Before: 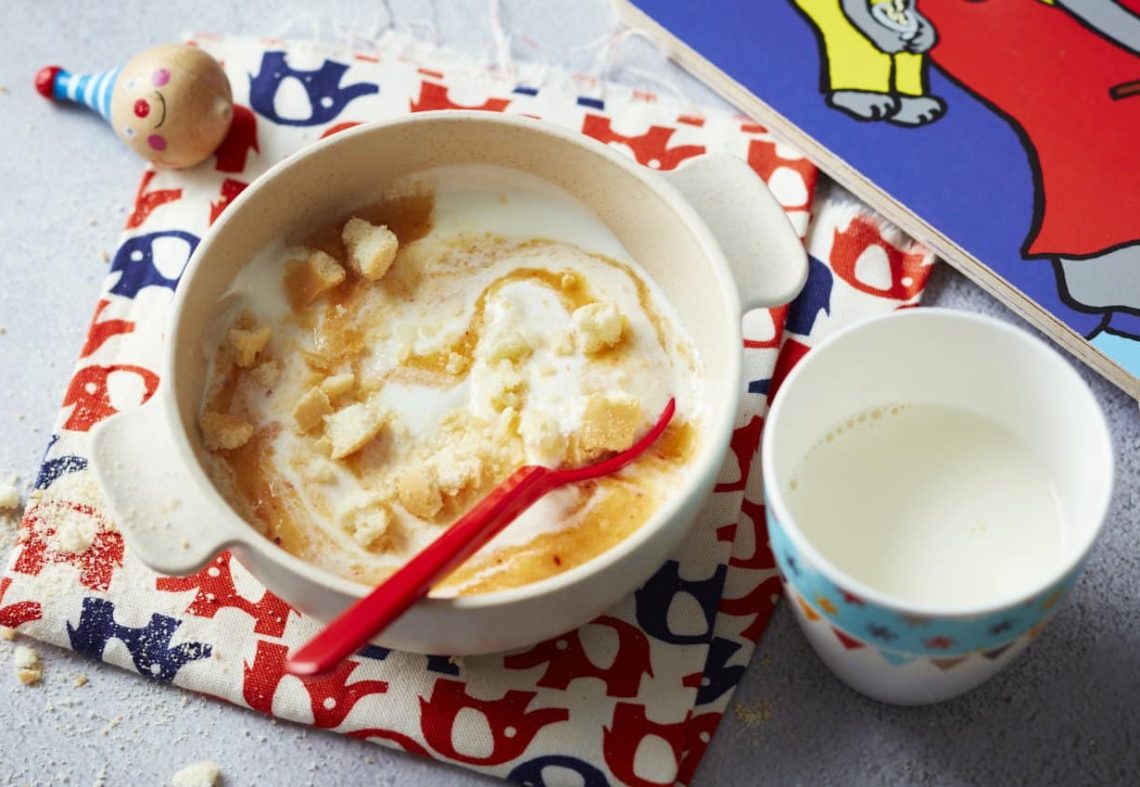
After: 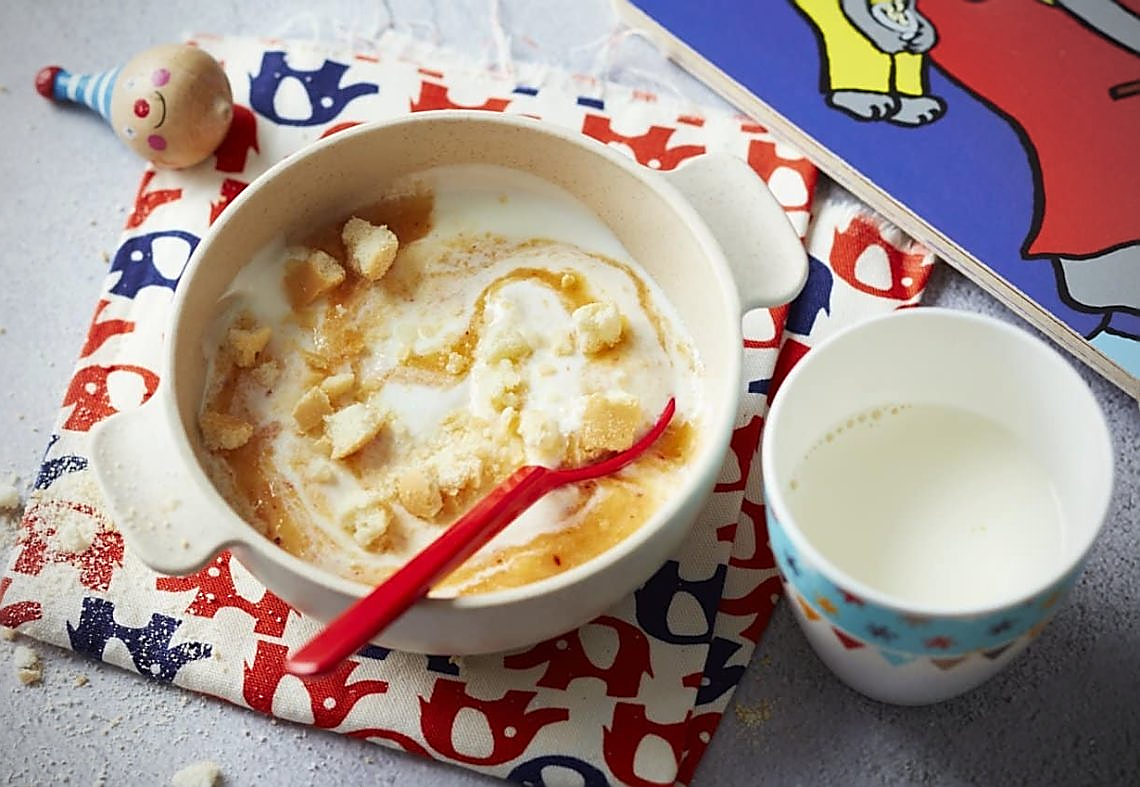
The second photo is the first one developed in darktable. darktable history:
sharpen: radius 1.396, amount 1.258, threshold 0.708
vignetting: on, module defaults
